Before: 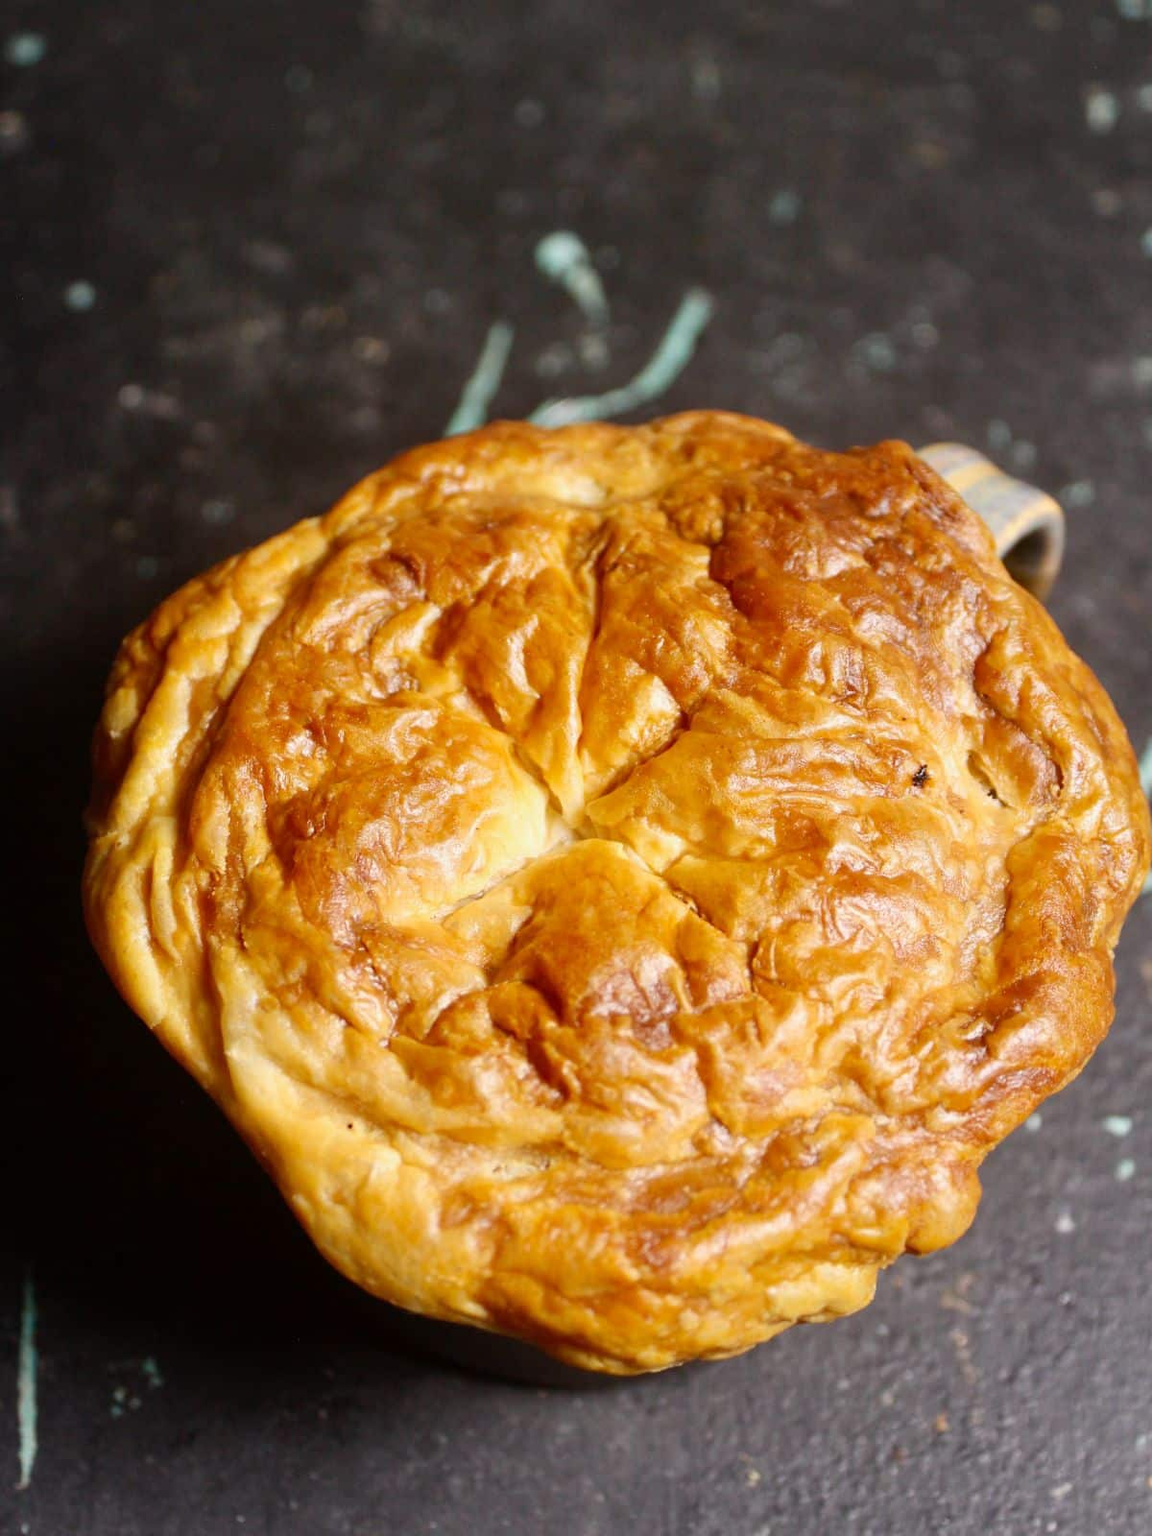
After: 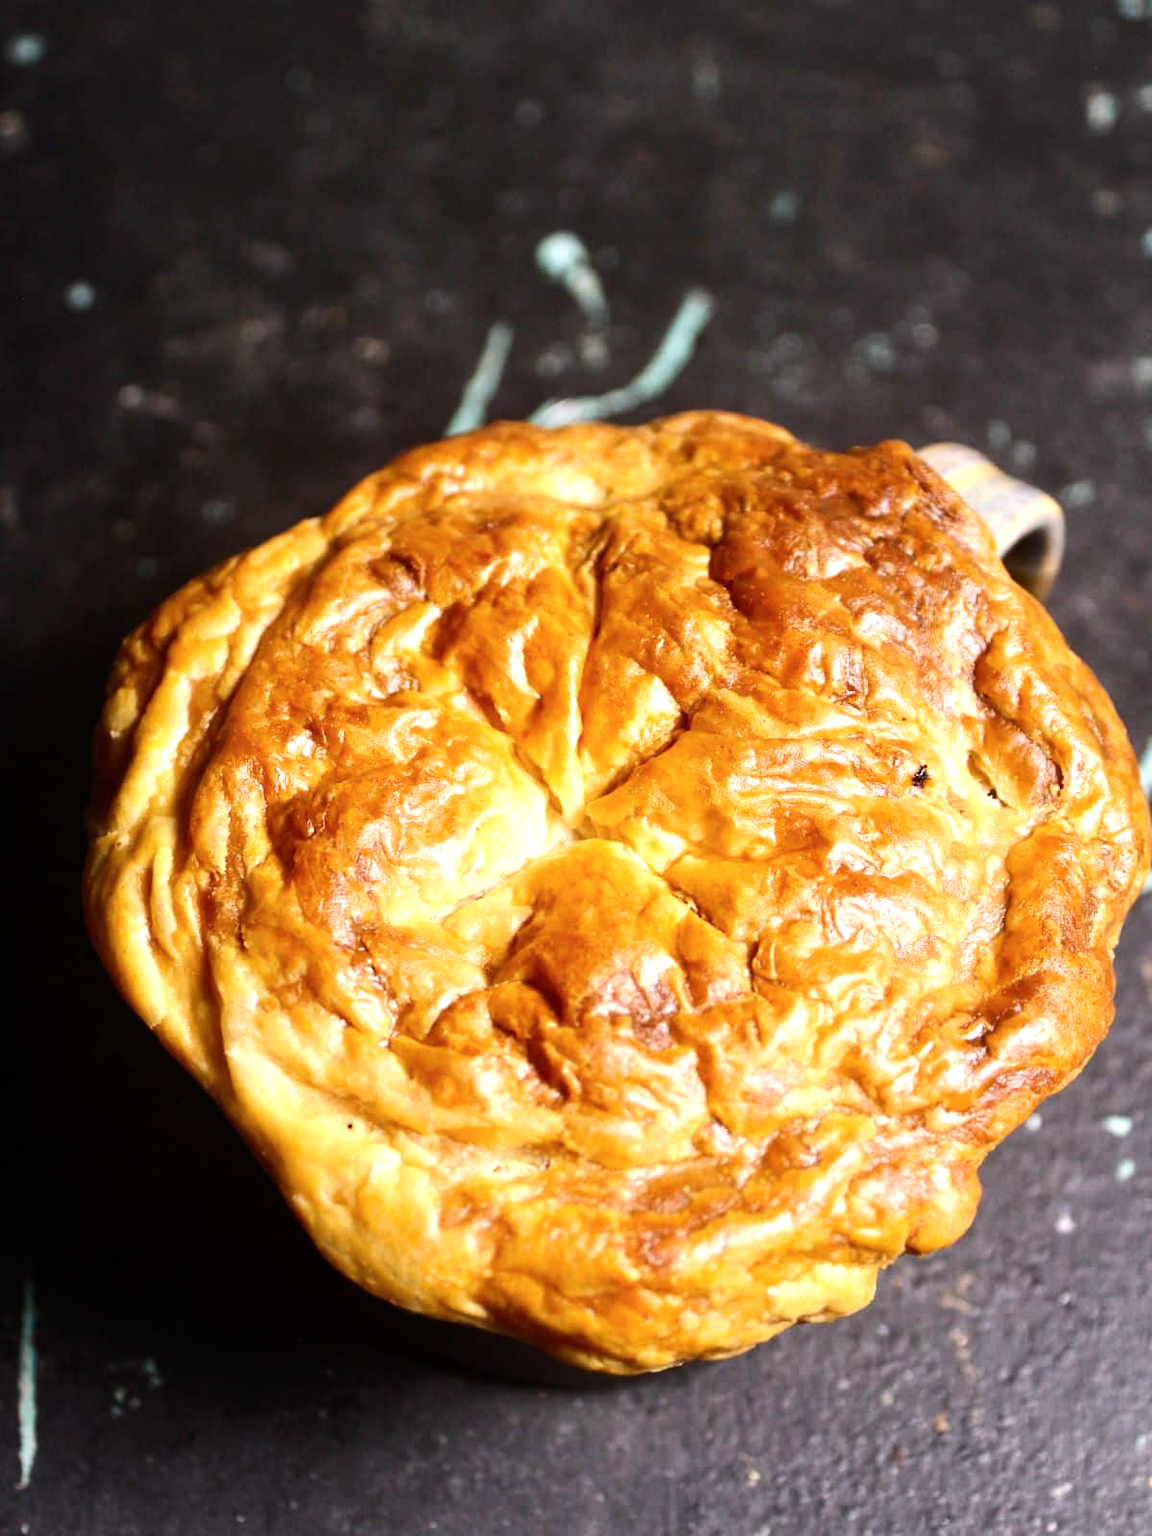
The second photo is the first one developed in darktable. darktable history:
color calibration: illuminant custom, x 0.348, y 0.366, temperature 4940.58 K
tone equalizer: -8 EV -0.75 EV, -7 EV -0.7 EV, -6 EV -0.6 EV, -5 EV -0.4 EV, -3 EV 0.4 EV, -2 EV 0.6 EV, -1 EV 0.7 EV, +0 EV 0.75 EV, edges refinement/feathering 500, mask exposure compensation -1.57 EV, preserve details no
